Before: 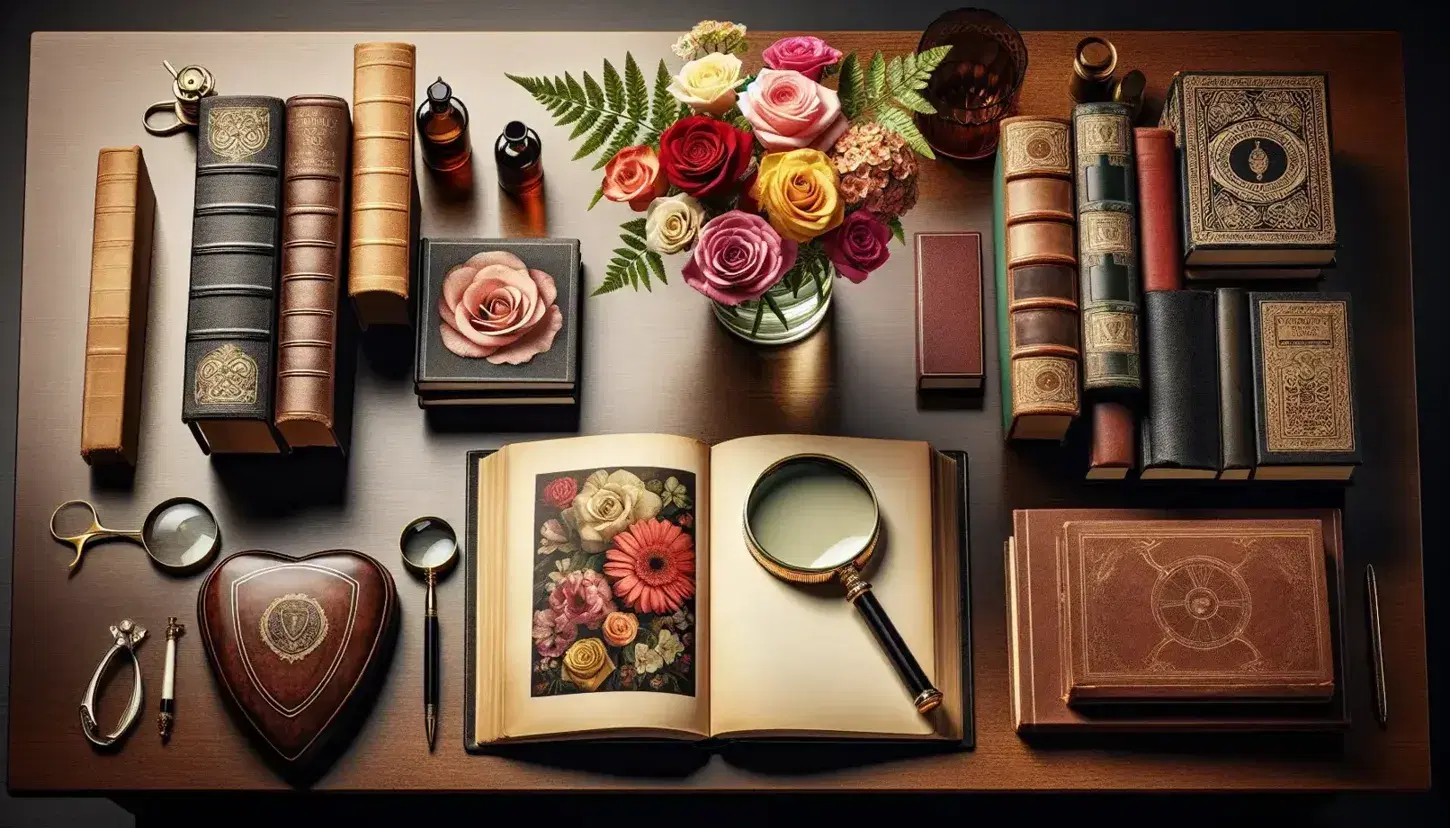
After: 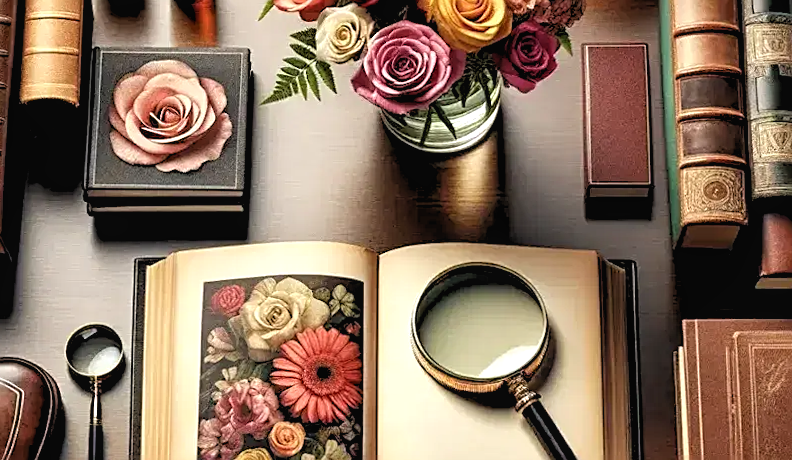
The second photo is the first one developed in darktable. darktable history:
local contrast: highlights 100%, shadows 100%, detail 120%, midtone range 0.2
rgb levels: levels [[0.013, 0.434, 0.89], [0, 0.5, 1], [0, 0.5, 1]]
crop and rotate: left 22.13%, top 22.054%, right 22.026%, bottom 22.102%
sharpen: on, module defaults
exposure: exposure 0.258 EV, compensate highlight preservation false
contrast brightness saturation: contrast -0.08, brightness -0.04, saturation -0.11
rotate and perspective: rotation 0.226°, lens shift (vertical) -0.042, crop left 0.023, crop right 0.982, crop top 0.006, crop bottom 0.994
